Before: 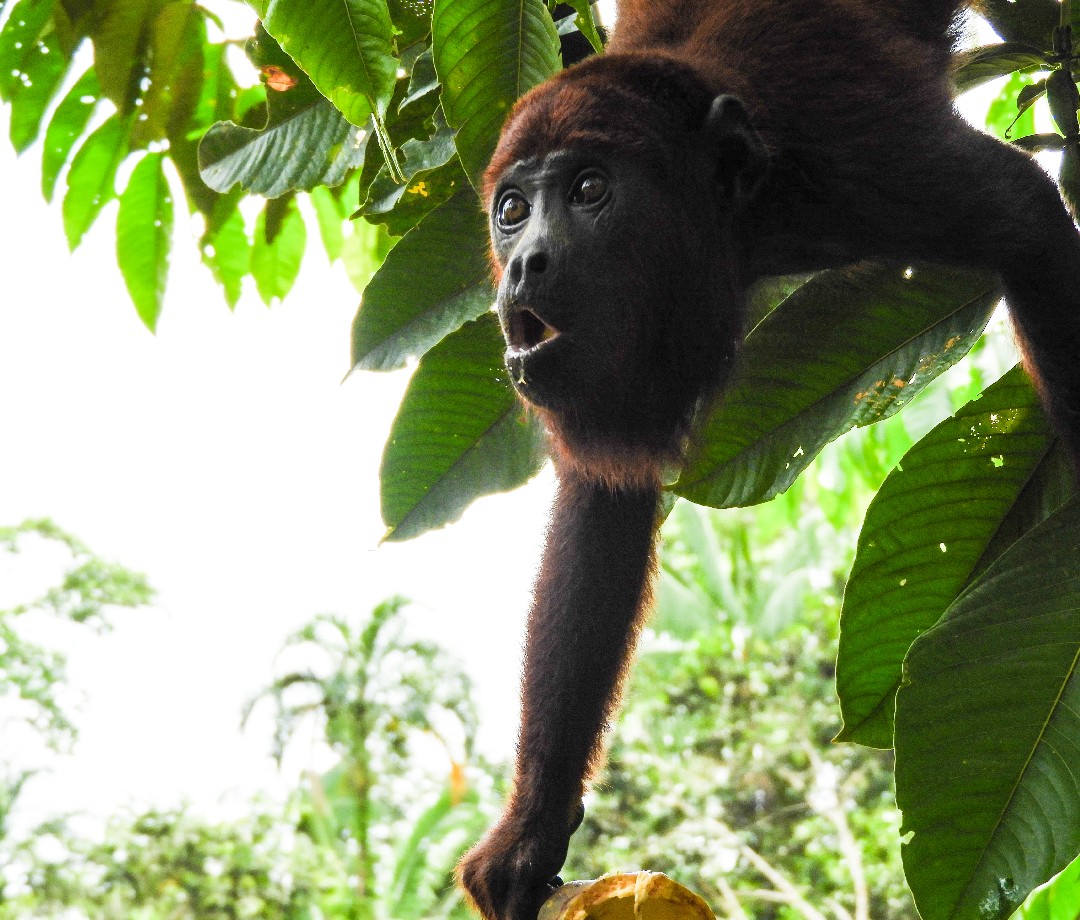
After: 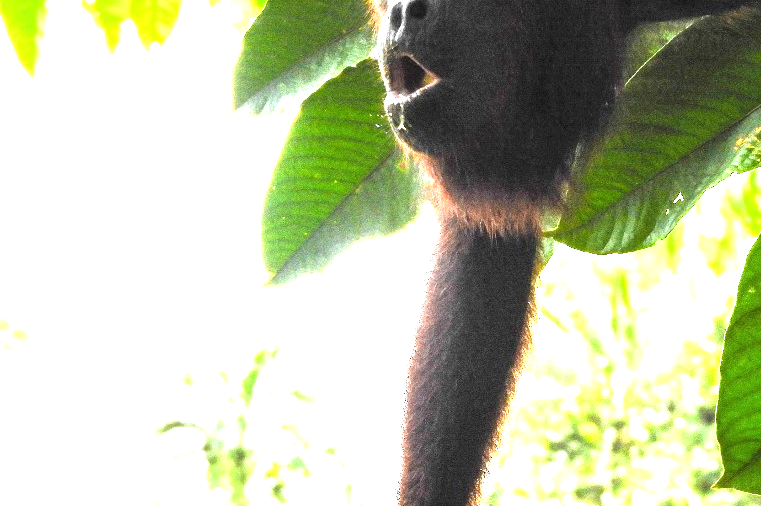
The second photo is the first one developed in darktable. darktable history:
crop: left 11.153%, top 27.621%, right 18.293%, bottom 17.28%
exposure: black level correction 0, exposure 1.514 EV, compensate highlight preservation false
